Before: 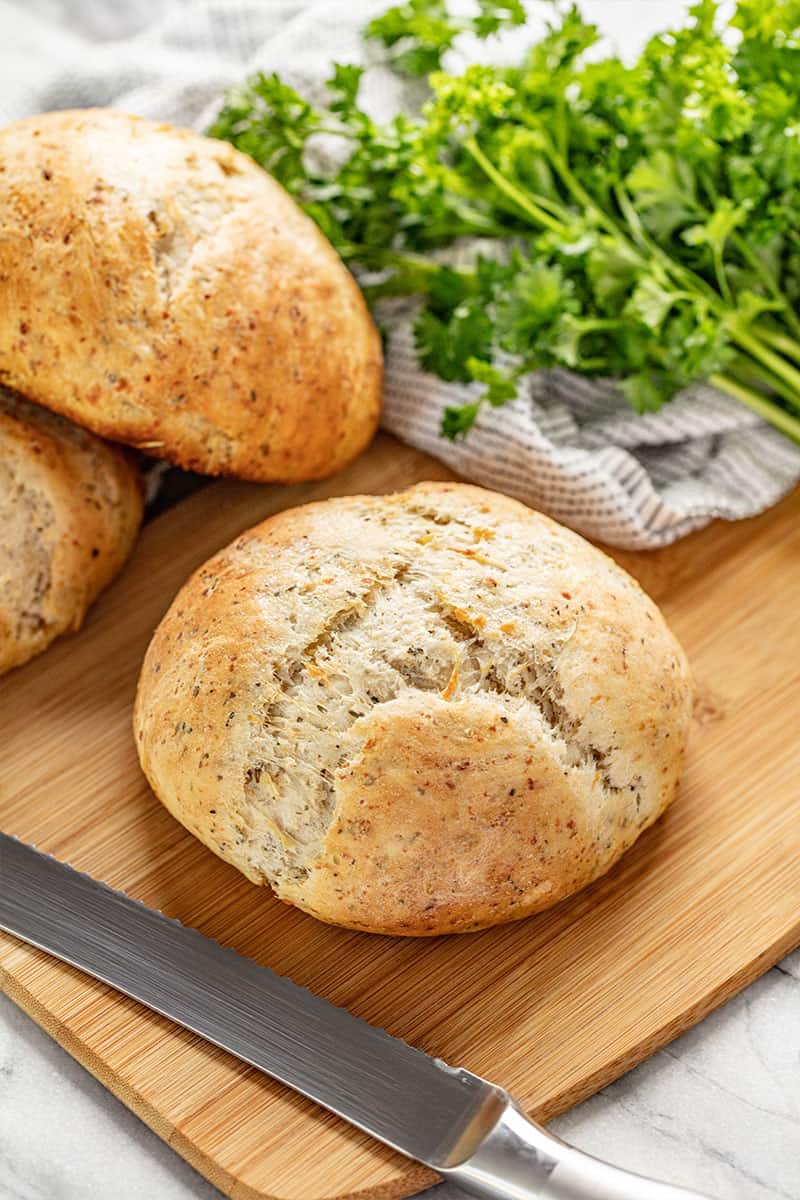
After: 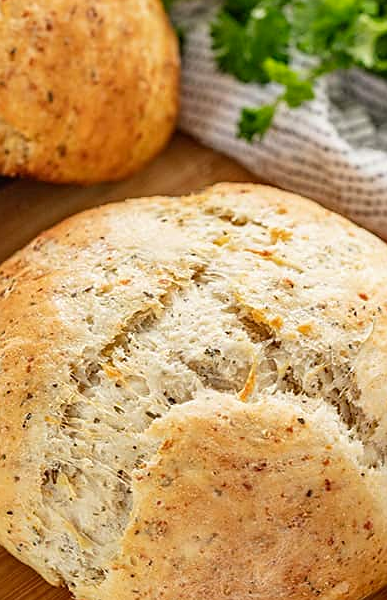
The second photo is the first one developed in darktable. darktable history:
sharpen: radius 1.582, amount 0.371, threshold 1.727
crop: left 25.468%, top 24.924%, right 25.077%, bottom 25.052%
contrast brightness saturation: contrast -0.013, brightness -0.014, saturation 0.043
